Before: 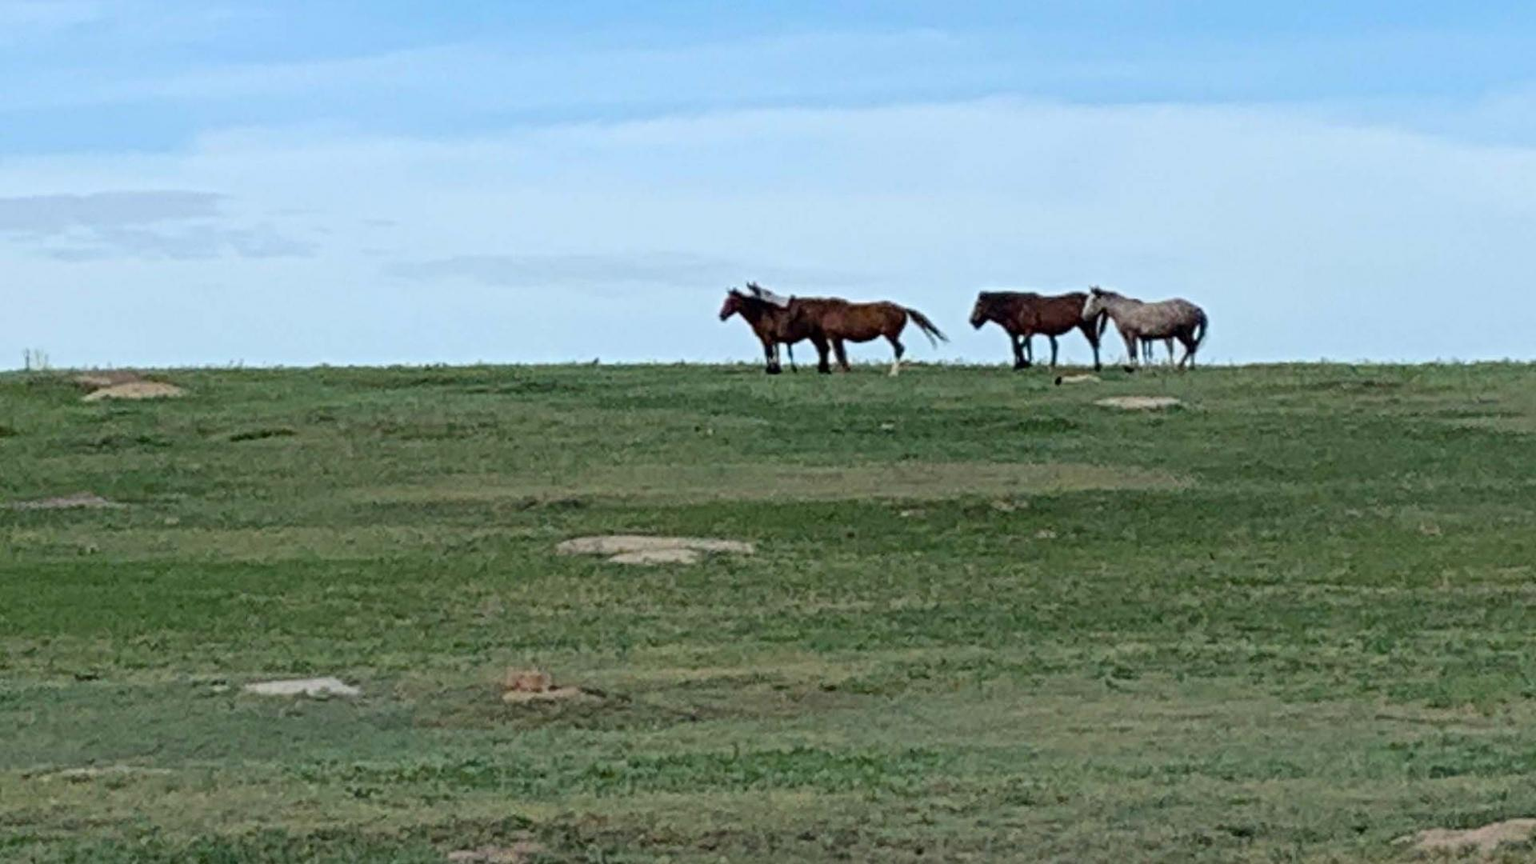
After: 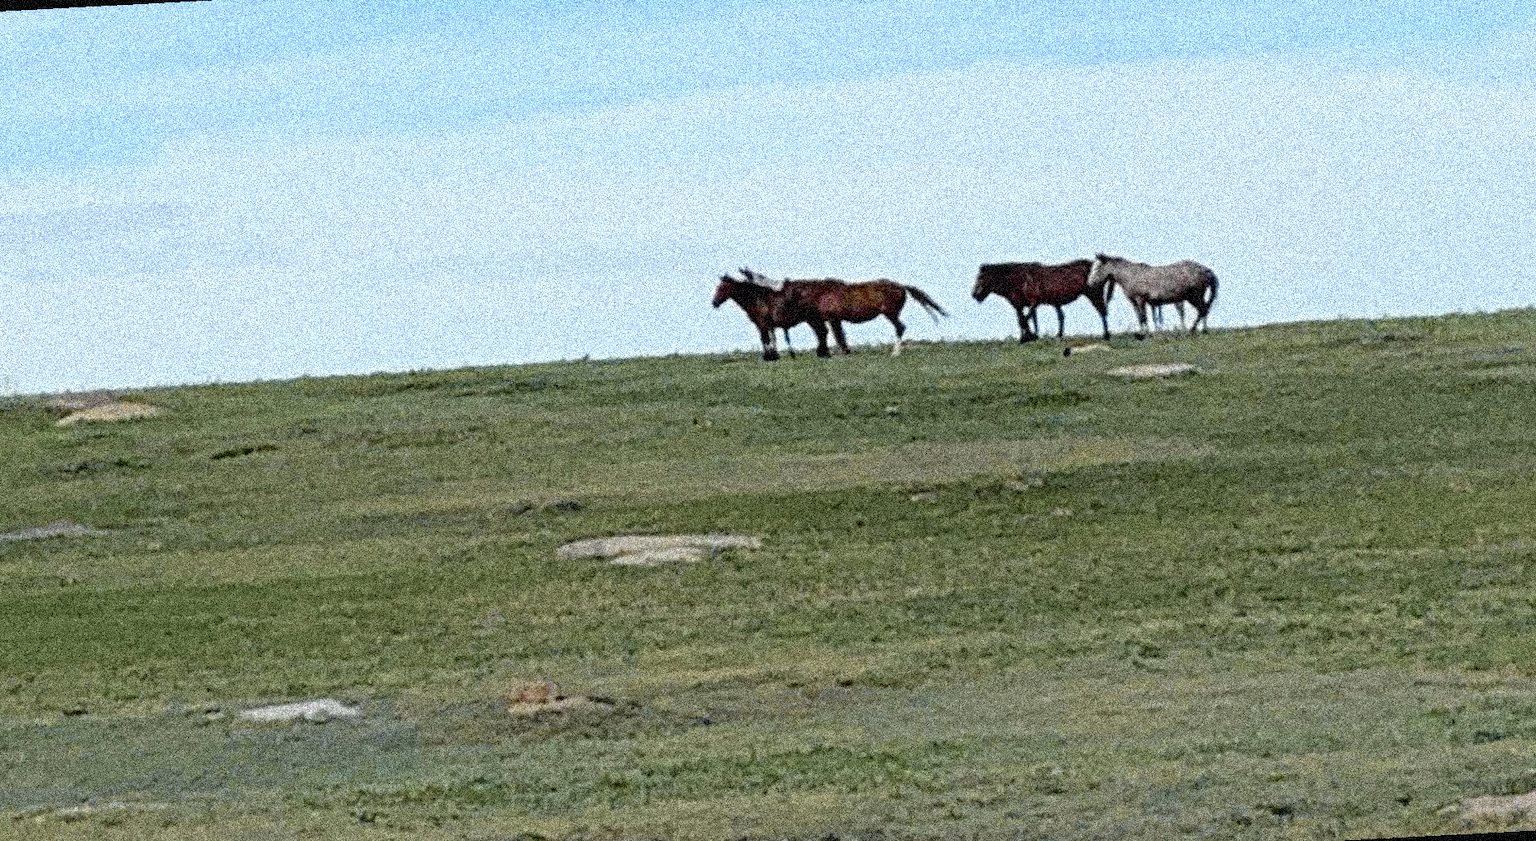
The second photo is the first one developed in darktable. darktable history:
grain: coarseness 3.75 ISO, strength 100%, mid-tones bias 0%
tone curve: curves: ch0 [(0, 0.009) (0.105, 0.08) (0.195, 0.18) (0.283, 0.316) (0.384, 0.434) (0.485, 0.531) (0.638, 0.69) (0.81, 0.872) (1, 0.977)]; ch1 [(0, 0) (0.161, 0.092) (0.35, 0.33) (0.379, 0.401) (0.456, 0.469) (0.502, 0.5) (0.525, 0.518) (0.586, 0.617) (0.635, 0.655) (1, 1)]; ch2 [(0, 0) (0.371, 0.362) (0.437, 0.437) (0.48, 0.49) (0.53, 0.515) (0.56, 0.571) (0.622, 0.606) (1, 1)], color space Lab, independent channels, preserve colors none
rotate and perspective: rotation -3°, crop left 0.031, crop right 0.968, crop top 0.07, crop bottom 0.93
